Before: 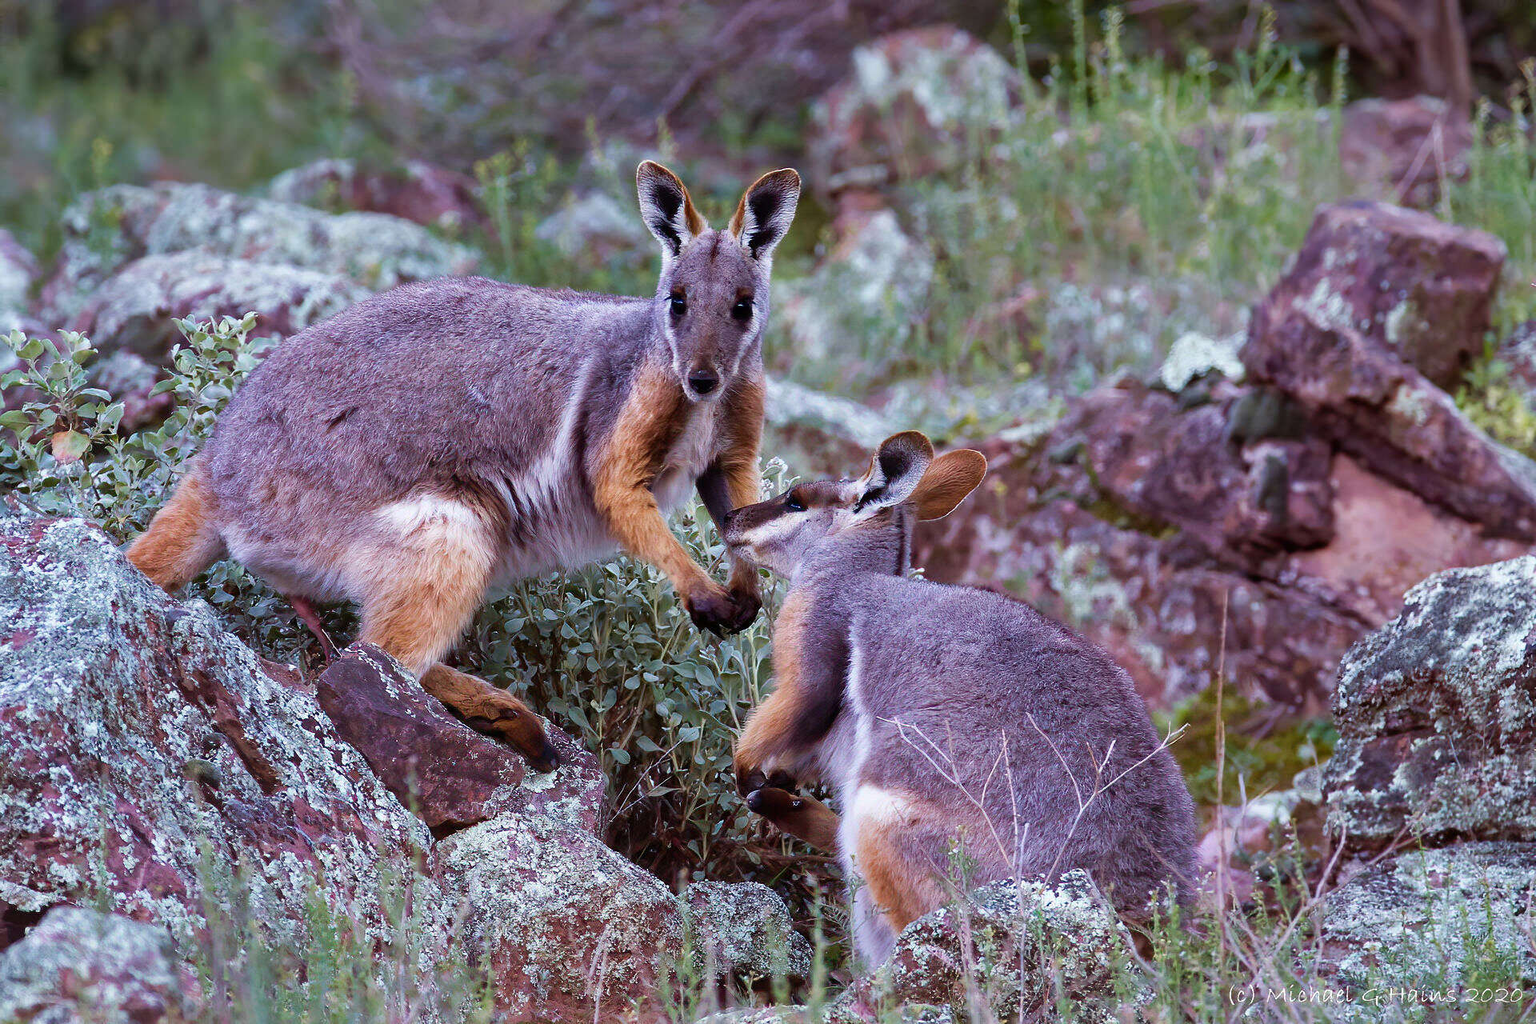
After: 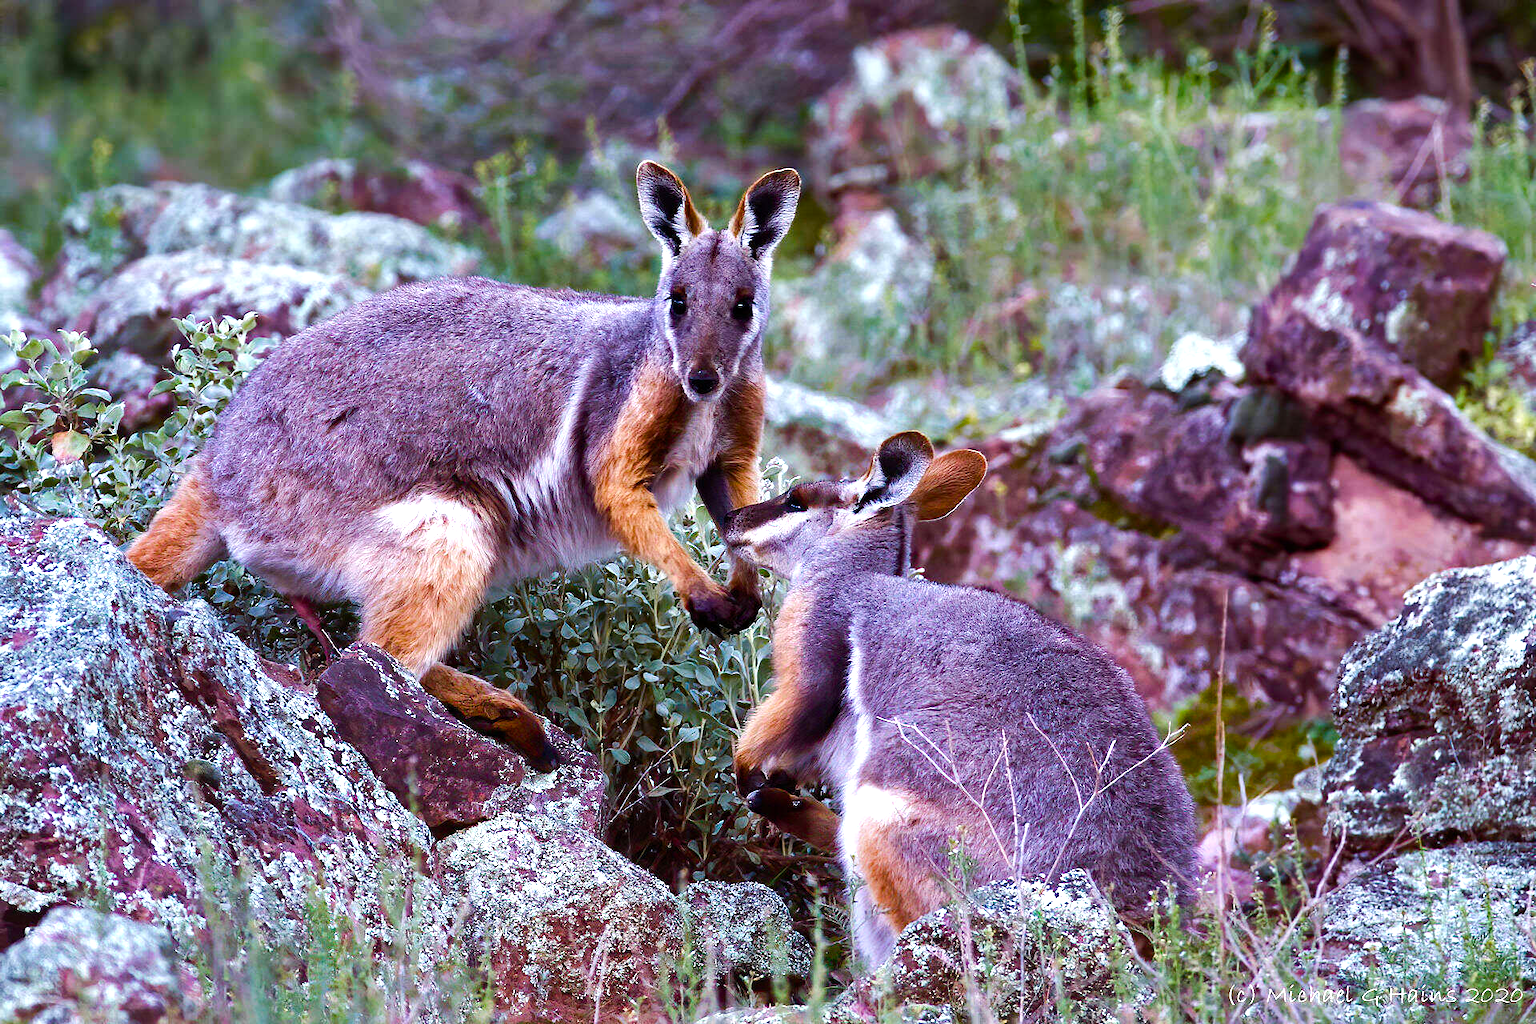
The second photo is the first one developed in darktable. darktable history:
color balance rgb: shadows lift › chroma 1.037%, shadows lift › hue 242.61°, perceptual saturation grading › global saturation 0.738%, perceptual saturation grading › highlights -29.501%, perceptual saturation grading › mid-tones 29.208%, perceptual saturation grading › shadows 59.804%, perceptual brilliance grading › highlights 20.365%, perceptual brilliance grading › mid-tones 20.04%, perceptual brilliance grading › shadows -20.735%, global vibrance 20%
